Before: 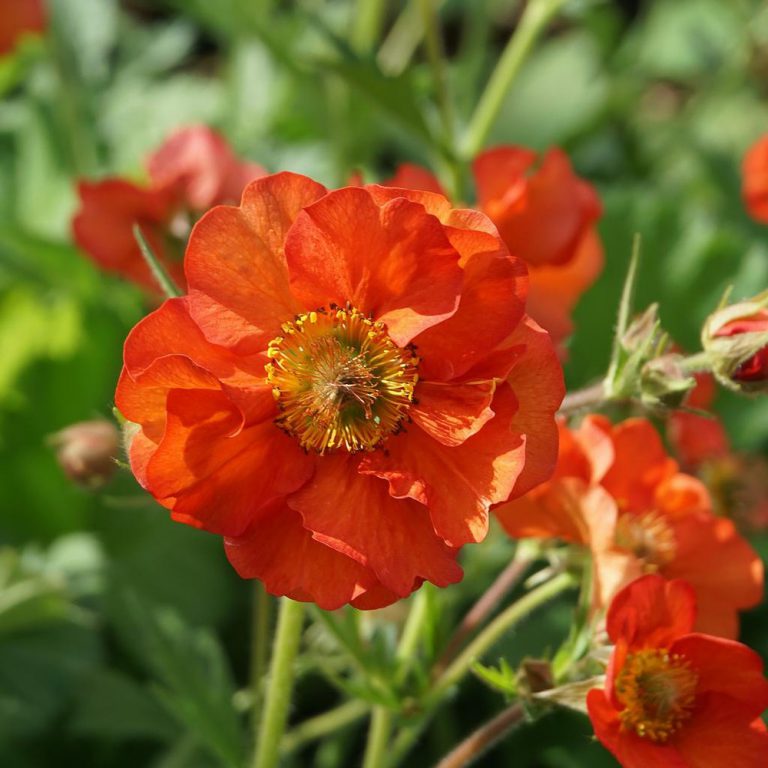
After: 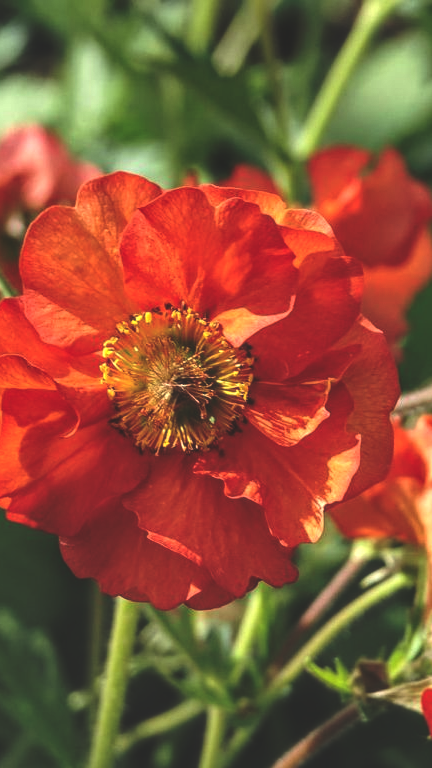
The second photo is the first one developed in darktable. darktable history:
rgb curve: curves: ch0 [(0, 0.186) (0.314, 0.284) (0.775, 0.708) (1, 1)], compensate middle gray true, preserve colors none
local contrast: highlights 35%, detail 135%
tone equalizer: -8 EV -0.417 EV, -7 EV -0.389 EV, -6 EV -0.333 EV, -5 EV -0.222 EV, -3 EV 0.222 EV, -2 EV 0.333 EV, -1 EV 0.389 EV, +0 EV 0.417 EV, edges refinement/feathering 500, mask exposure compensation -1.57 EV, preserve details no
crop: left 21.496%, right 22.254%
